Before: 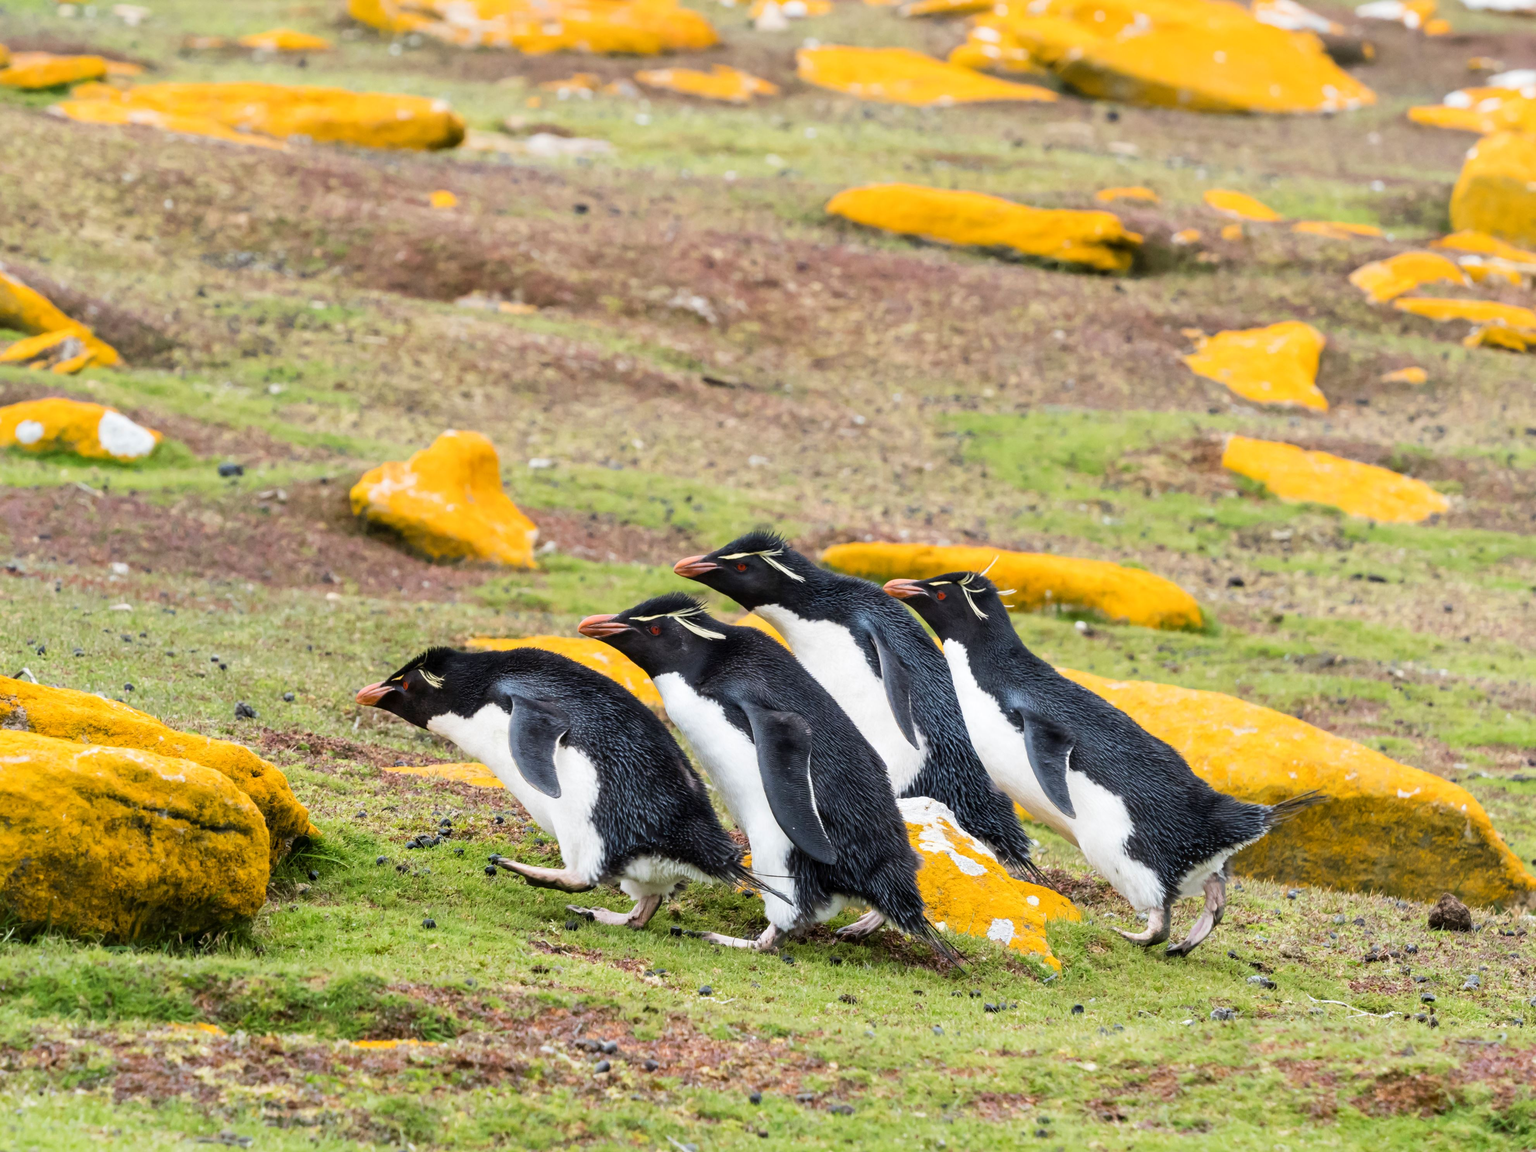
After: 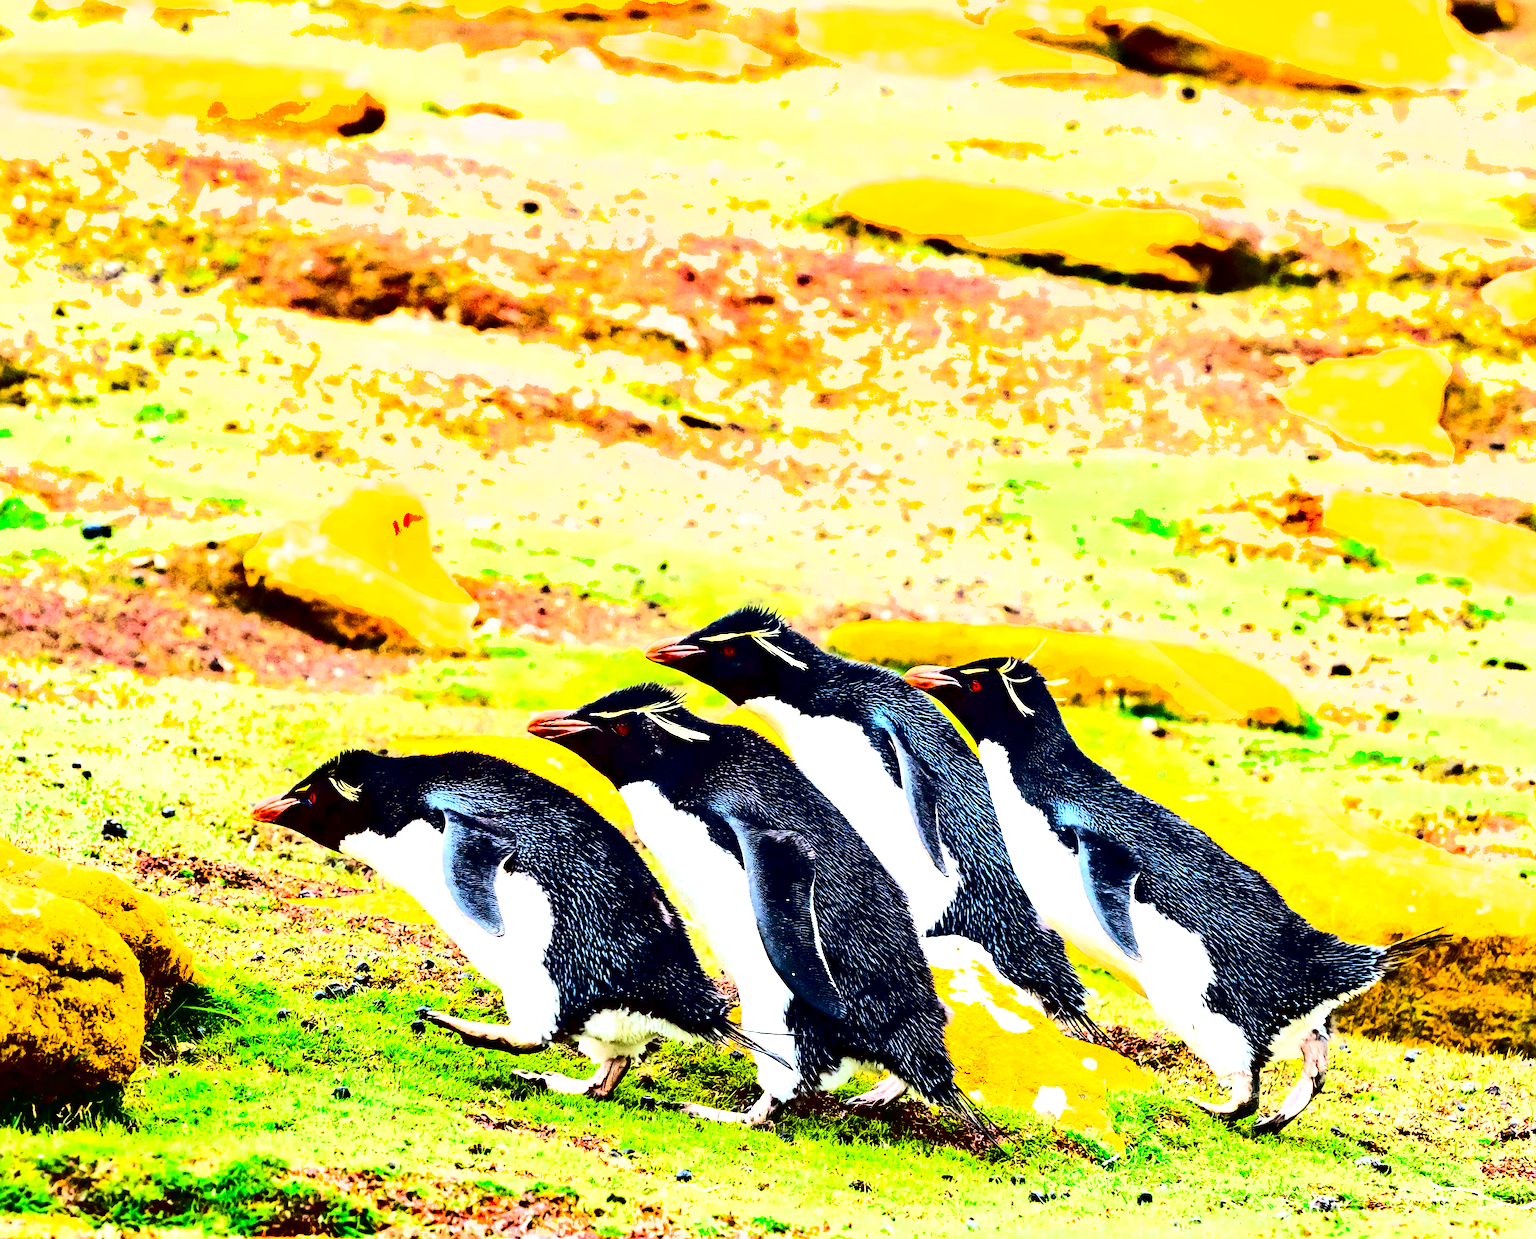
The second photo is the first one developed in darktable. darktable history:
crop: left 9.978%, top 3.628%, right 9.23%, bottom 9.459%
shadows and highlights: radius 118.11, shadows 42.07, highlights -61.85, soften with gaussian
exposure: black level correction 0, exposure 1.452 EV, compensate exposure bias true, compensate highlight preservation false
sharpen: on, module defaults
contrast brightness saturation: contrast 0.753, brightness -0.998, saturation 0.995
